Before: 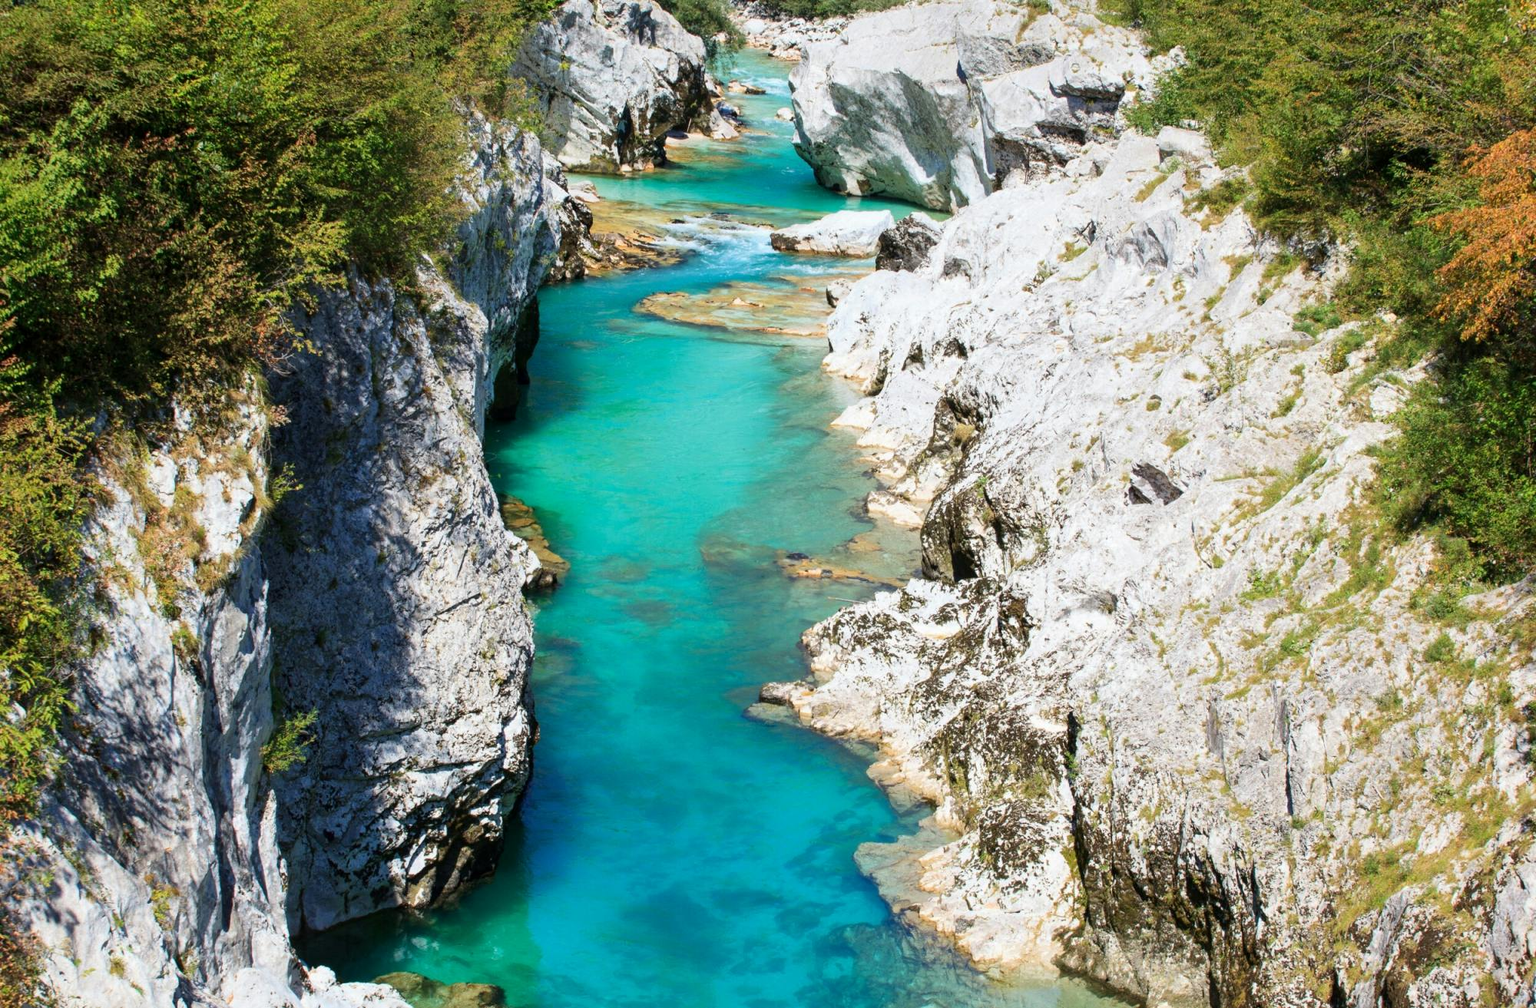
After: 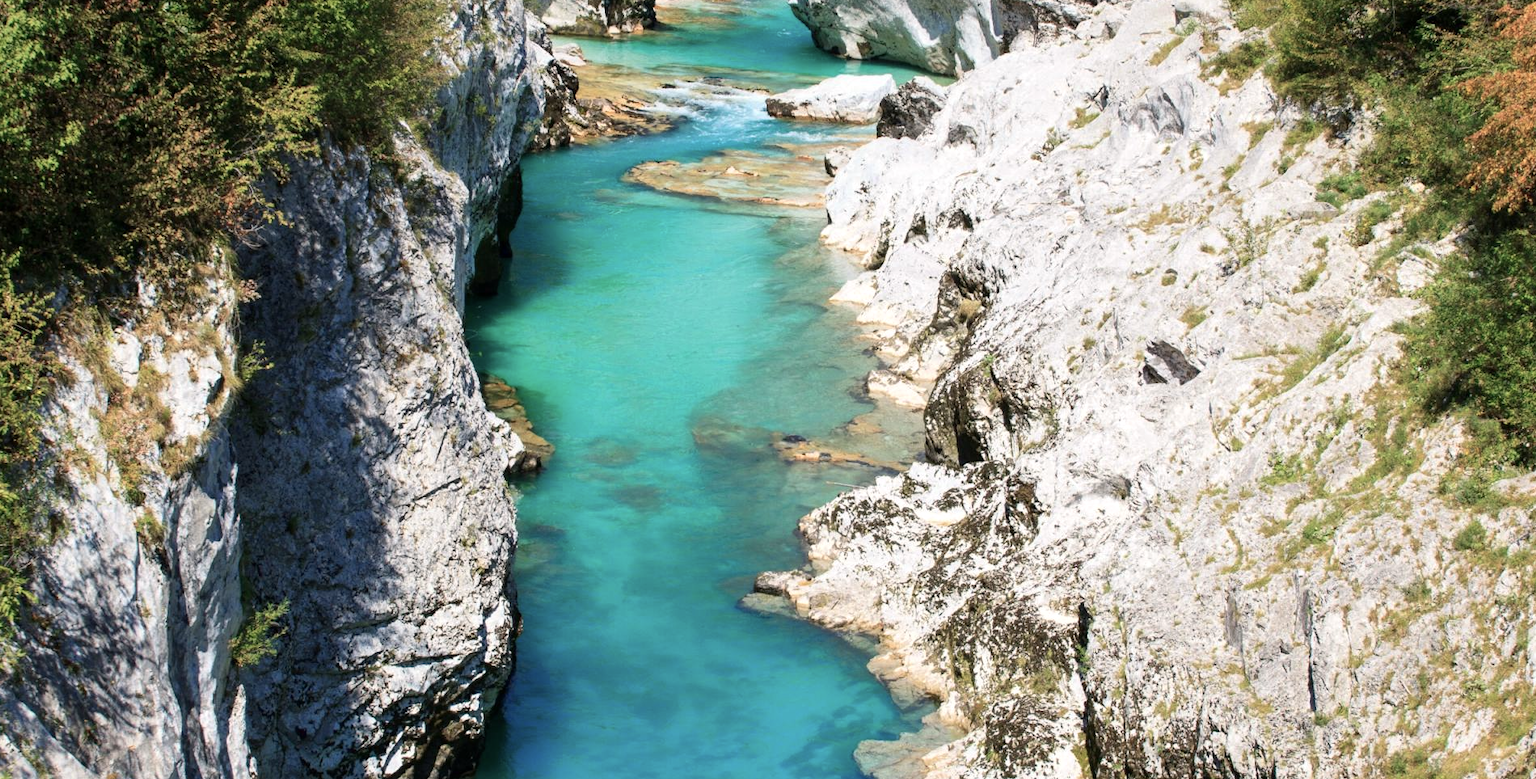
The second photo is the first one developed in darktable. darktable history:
crop and rotate: left 2.81%, top 13.865%, right 2.145%, bottom 12.654%
color balance rgb: highlights gain › luminance 7.426%, highlights gain › chroma 0.887%, highlights gain › hue 48.13°, linear chroma grading › global chroma 9.076%, perceptual saturation grading › global saturation -27.03%
